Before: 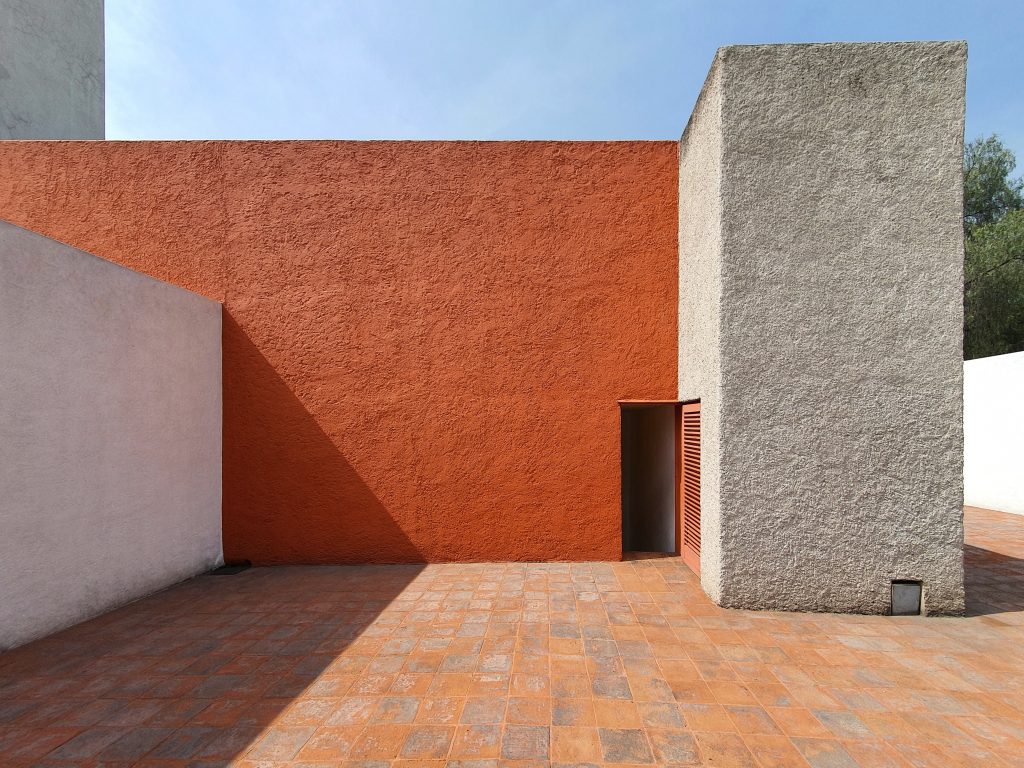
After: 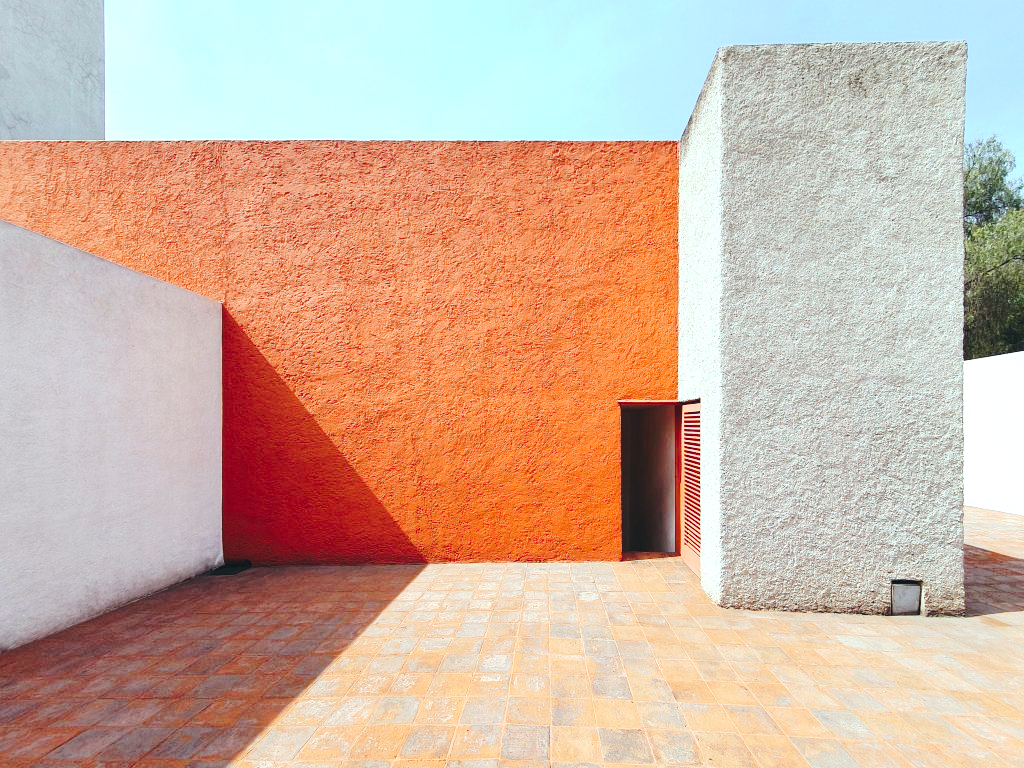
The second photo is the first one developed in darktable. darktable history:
exposure: black level correction 0, exposure 0.7 EV, compensate exposure bias true, compensate highlight preservation false
color balance: lift [1.003, 0.993, 1.001, 1.007], gamma [1.018, 1.072, 0.959, 0.928], gain [0.974, 0.873, 1.031, 1.127]
tone curve: curves: ch0 [(0, 0) (0.003, 0.049) (0.011, 0.052) (0.025, 0.057) (0.044, 0.069) (0.069, 0.076) (0.1, 0.09) (0.136, 0.111) (0.177, 0.15) (0.224, 0.197) (0.277, 0.267) (0.335, 0.366) (0.399, 0.477) (0.468, 0.561) (0.543, 0.651) (0.623, 0.733) (0.709, 0.804) (0.801, 0.869) (0.898, 0.924) (1, 1)], preserve colors none
